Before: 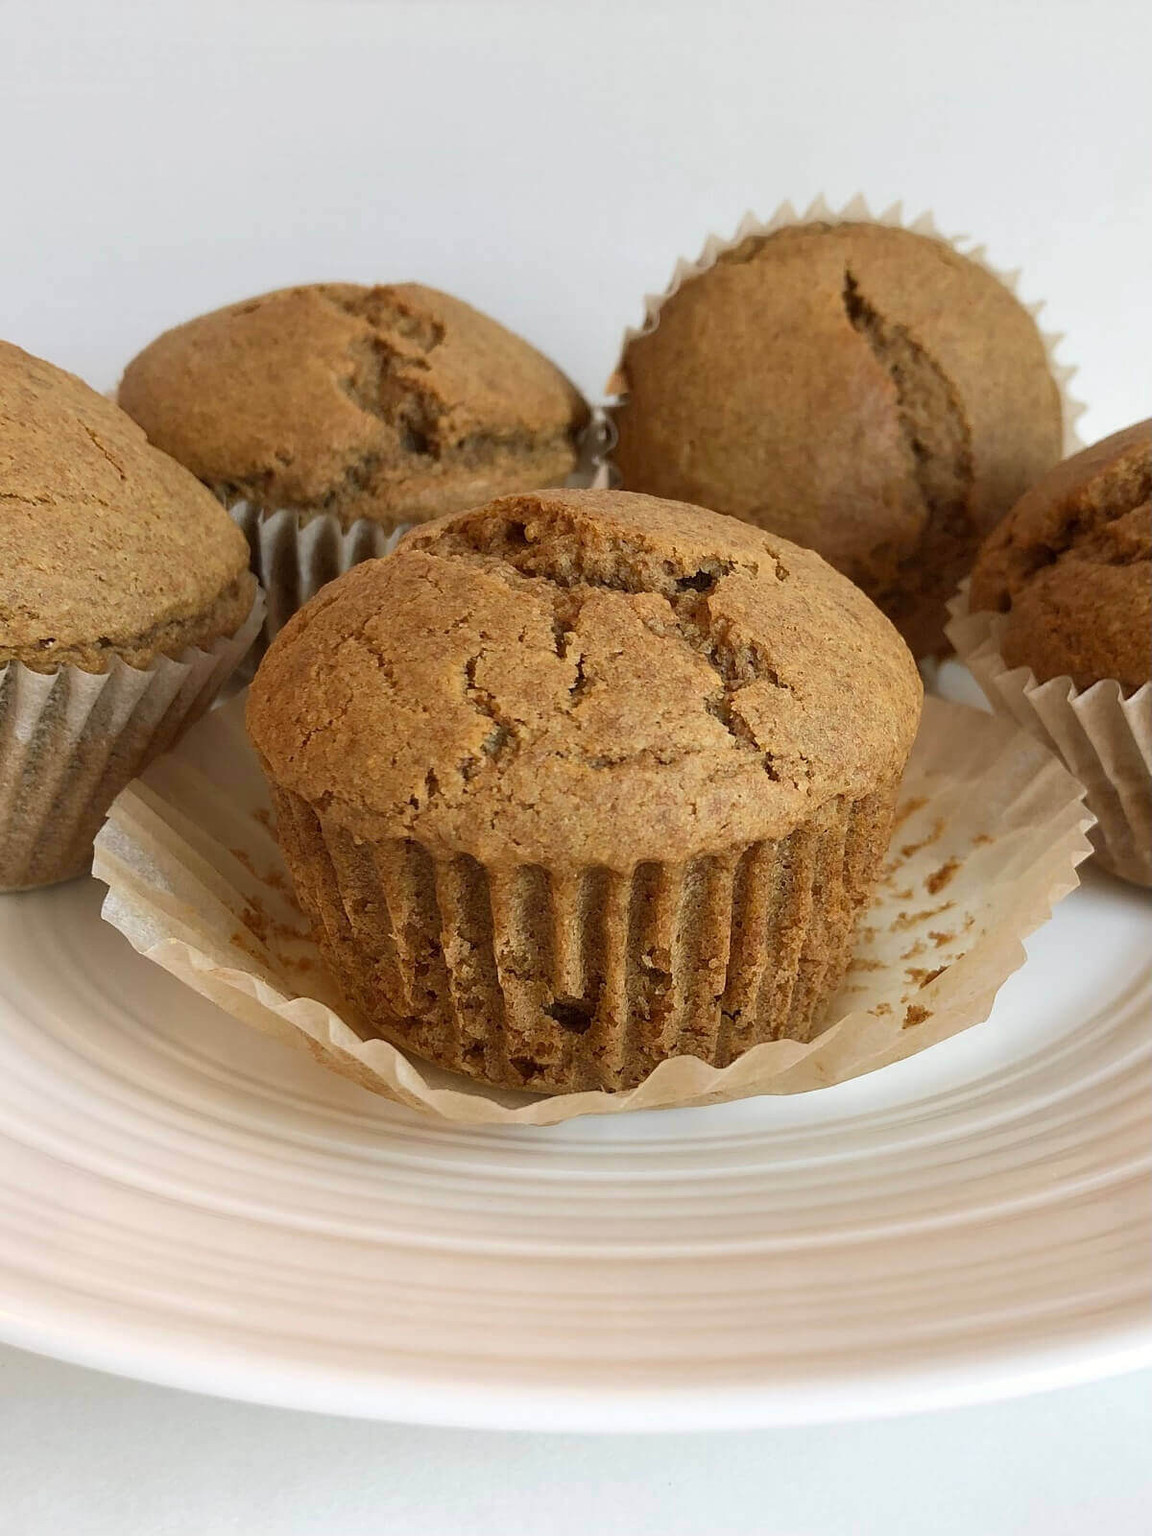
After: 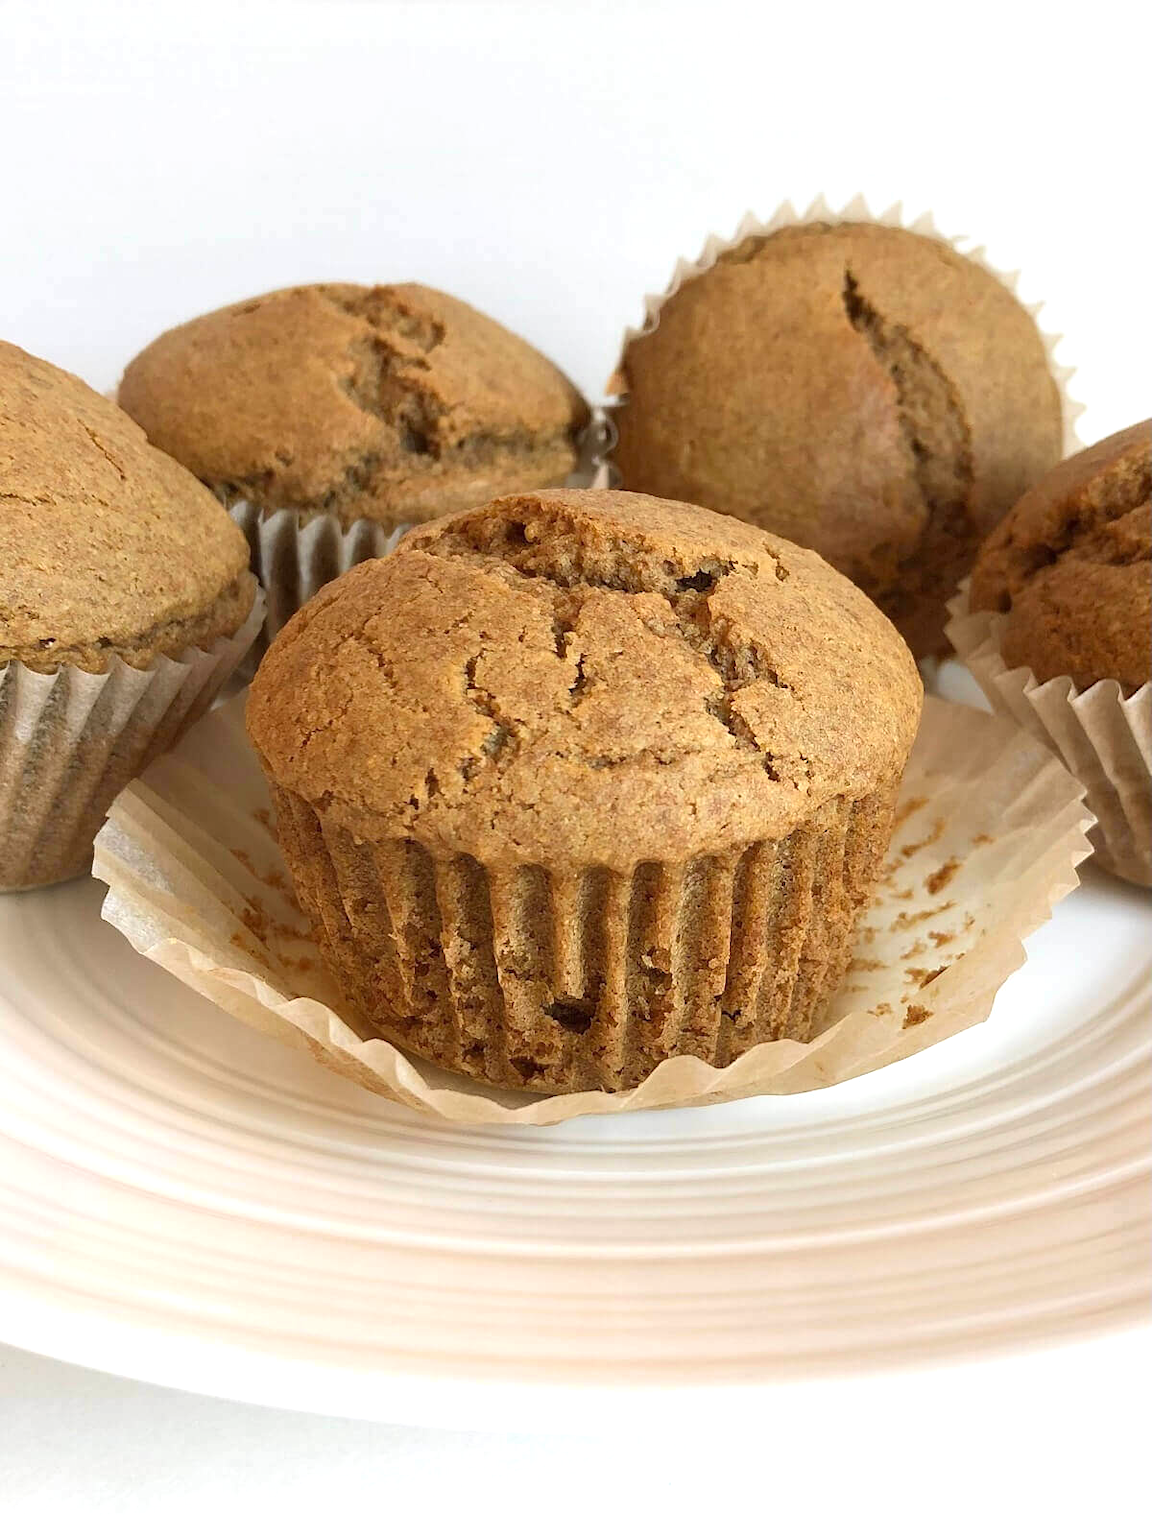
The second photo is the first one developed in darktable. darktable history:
exposure: exposure 0.492 EV, compensate exposure bias true, compensate highlight preservation false
